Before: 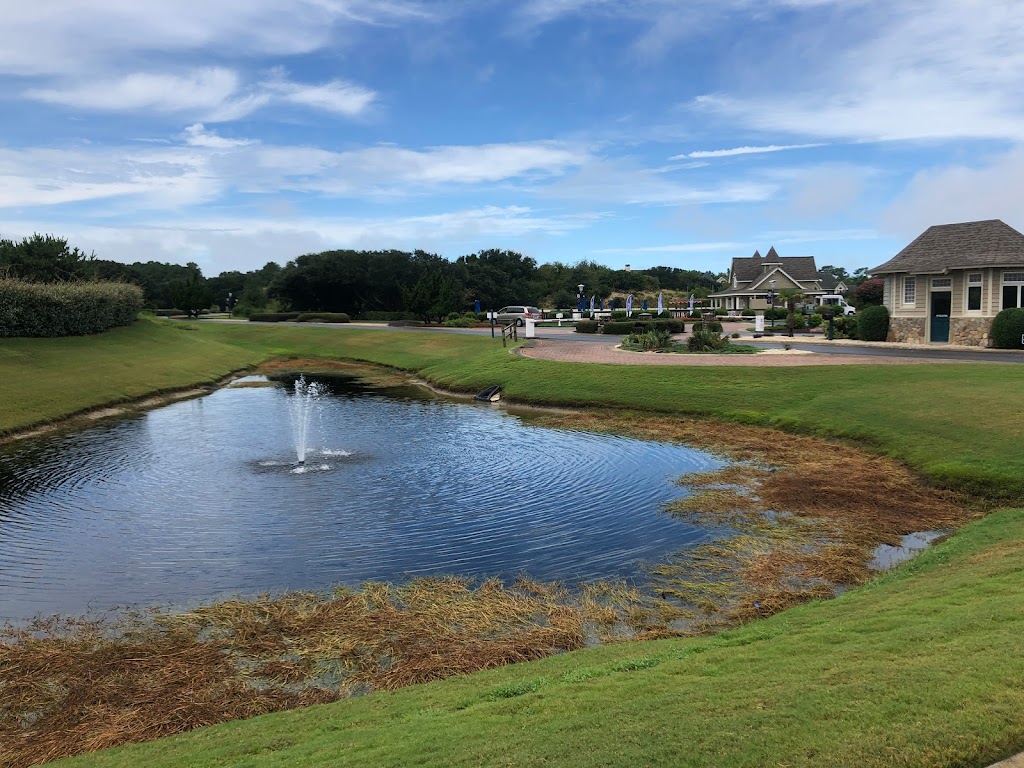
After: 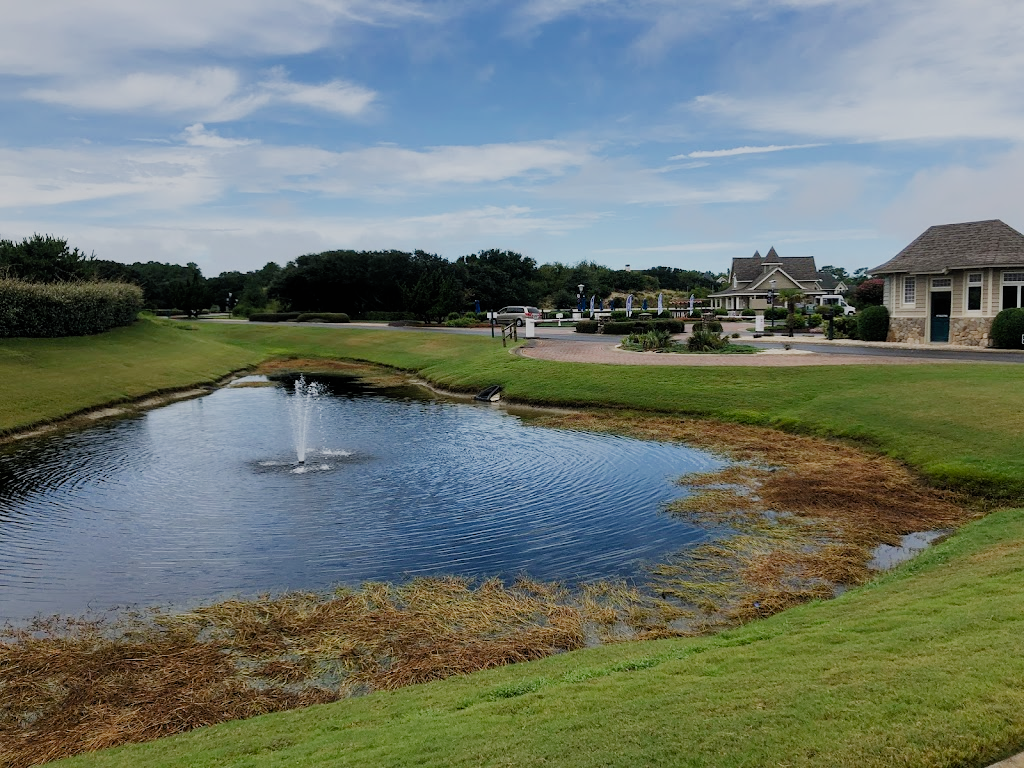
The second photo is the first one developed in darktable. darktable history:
filmic rgb: black relative exposure -7.65 EV, white relative exposure 4.56 EV, hardness 3.61, add noise in highlights 0, preserve chrominance no, color science v3 (2019), use custom middle-gray values true, iterations of high-quality reconstruction 0, contrast in highlights soft
